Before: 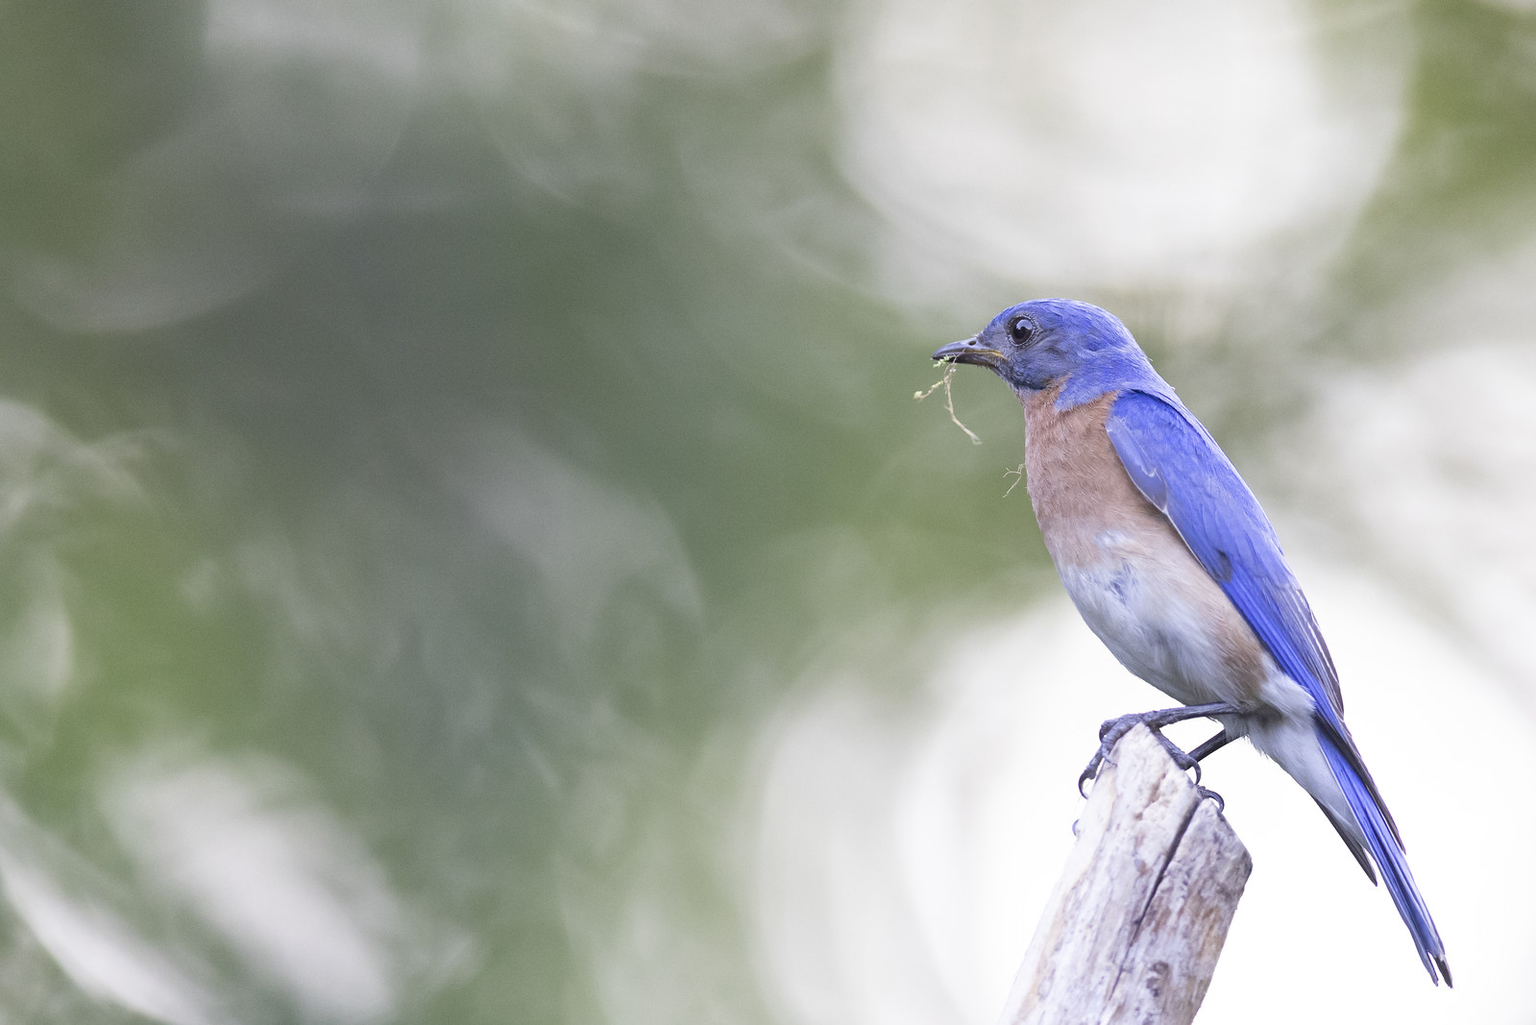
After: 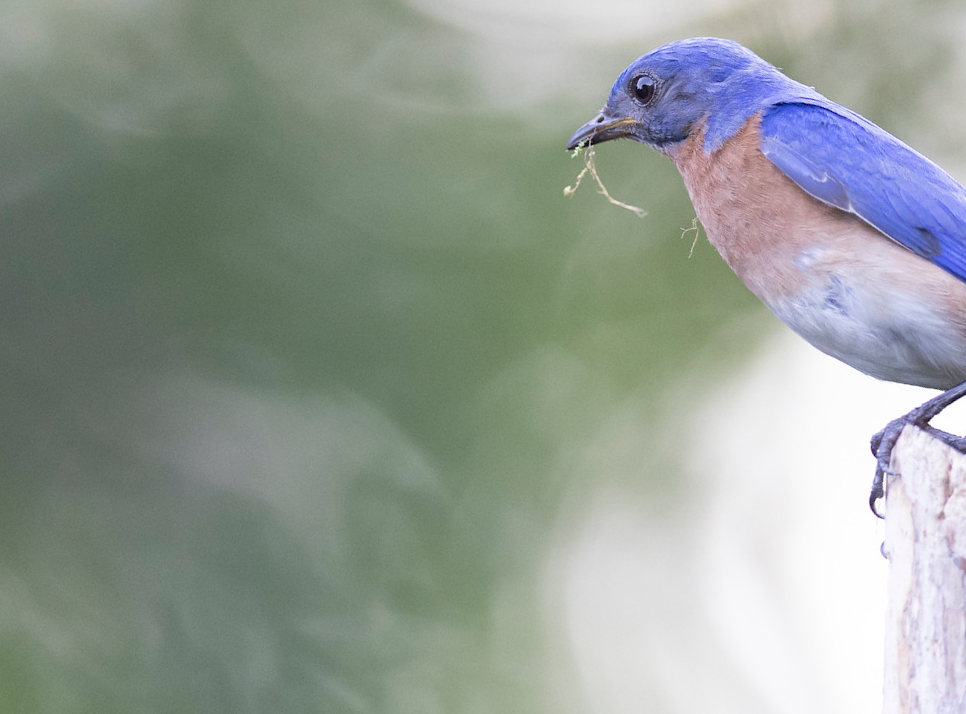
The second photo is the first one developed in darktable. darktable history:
crop and rotate: angle 21.3°, left 6.96%, right 3.838%, bottom 1.121%
